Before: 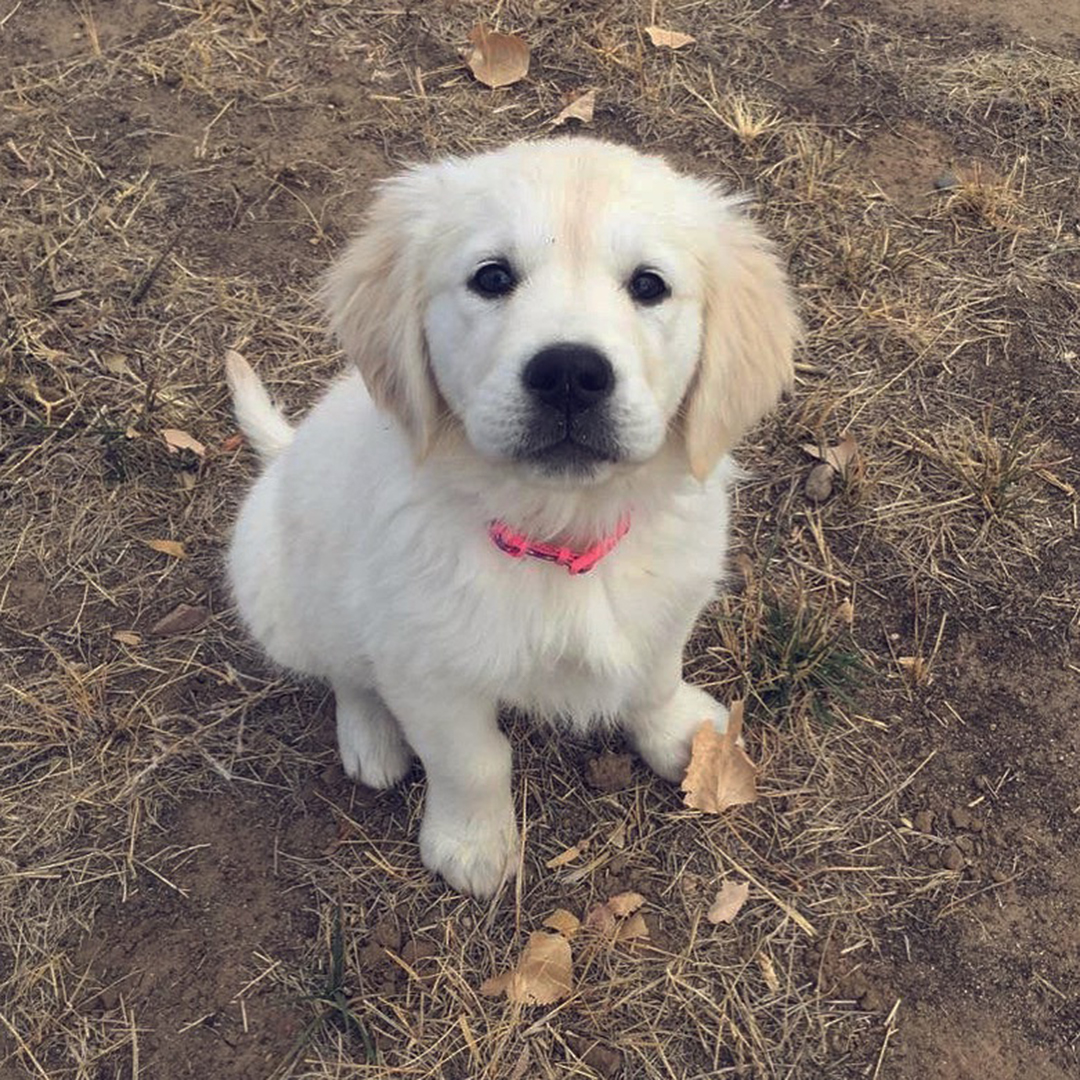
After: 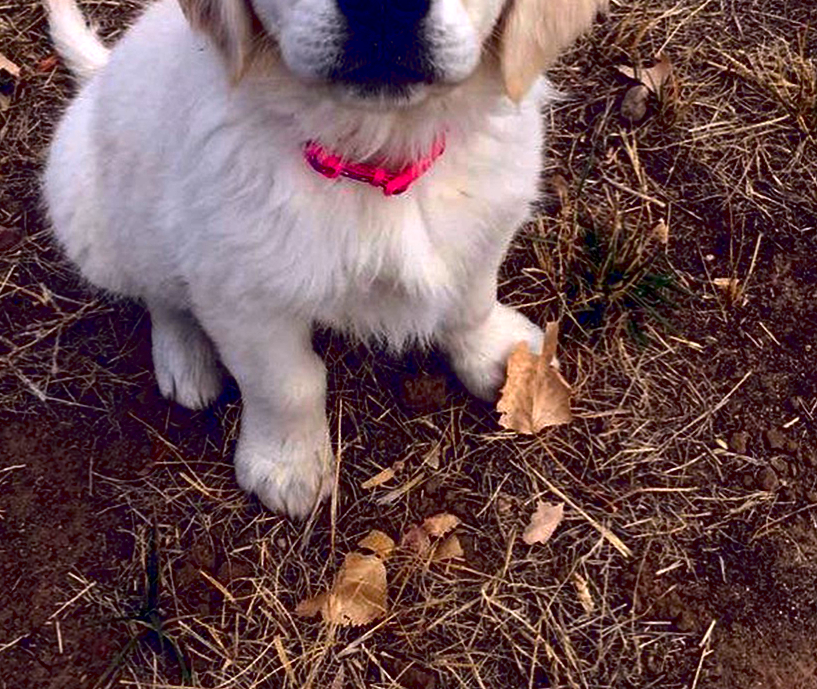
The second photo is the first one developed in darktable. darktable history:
exposure: black level correction 0.031, exposure 0.304 EV, compensate highlight preservation false
contrast brightness saturation: contrast 0.13, brightness -0.24, saturation 0.14
white balance: red 1.05, blue 1.072
crop and rotate: left 17.299%, top 35.115%, right 7.015%, bottom 1.024%
haze removal: compatibility mode true, adaptive false
